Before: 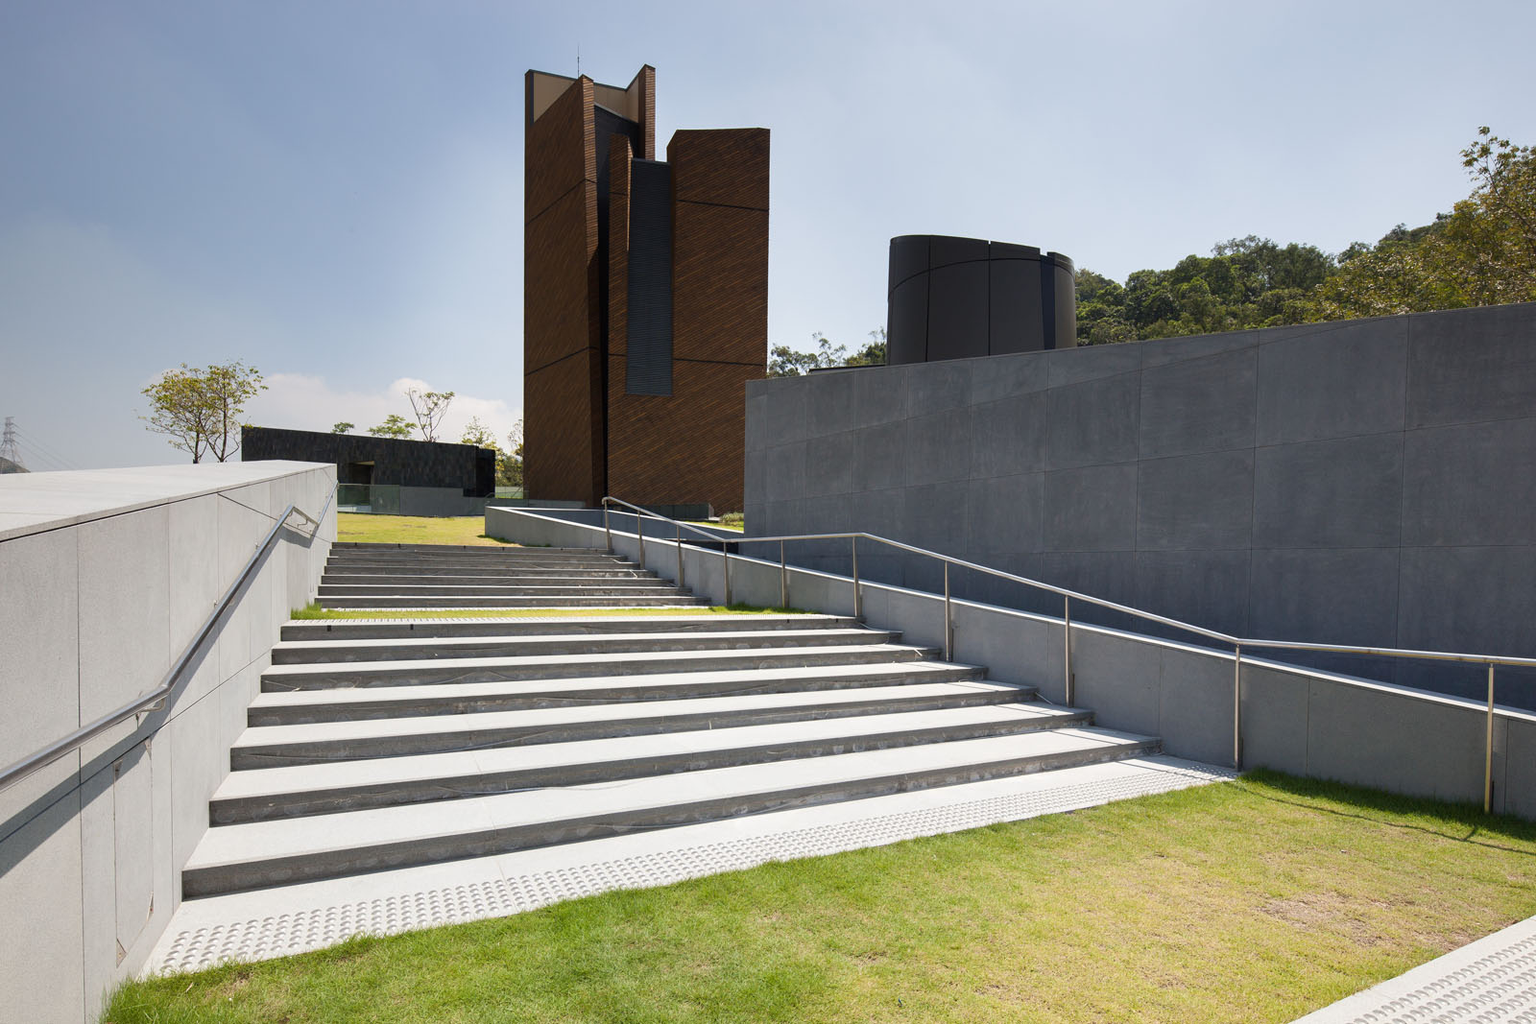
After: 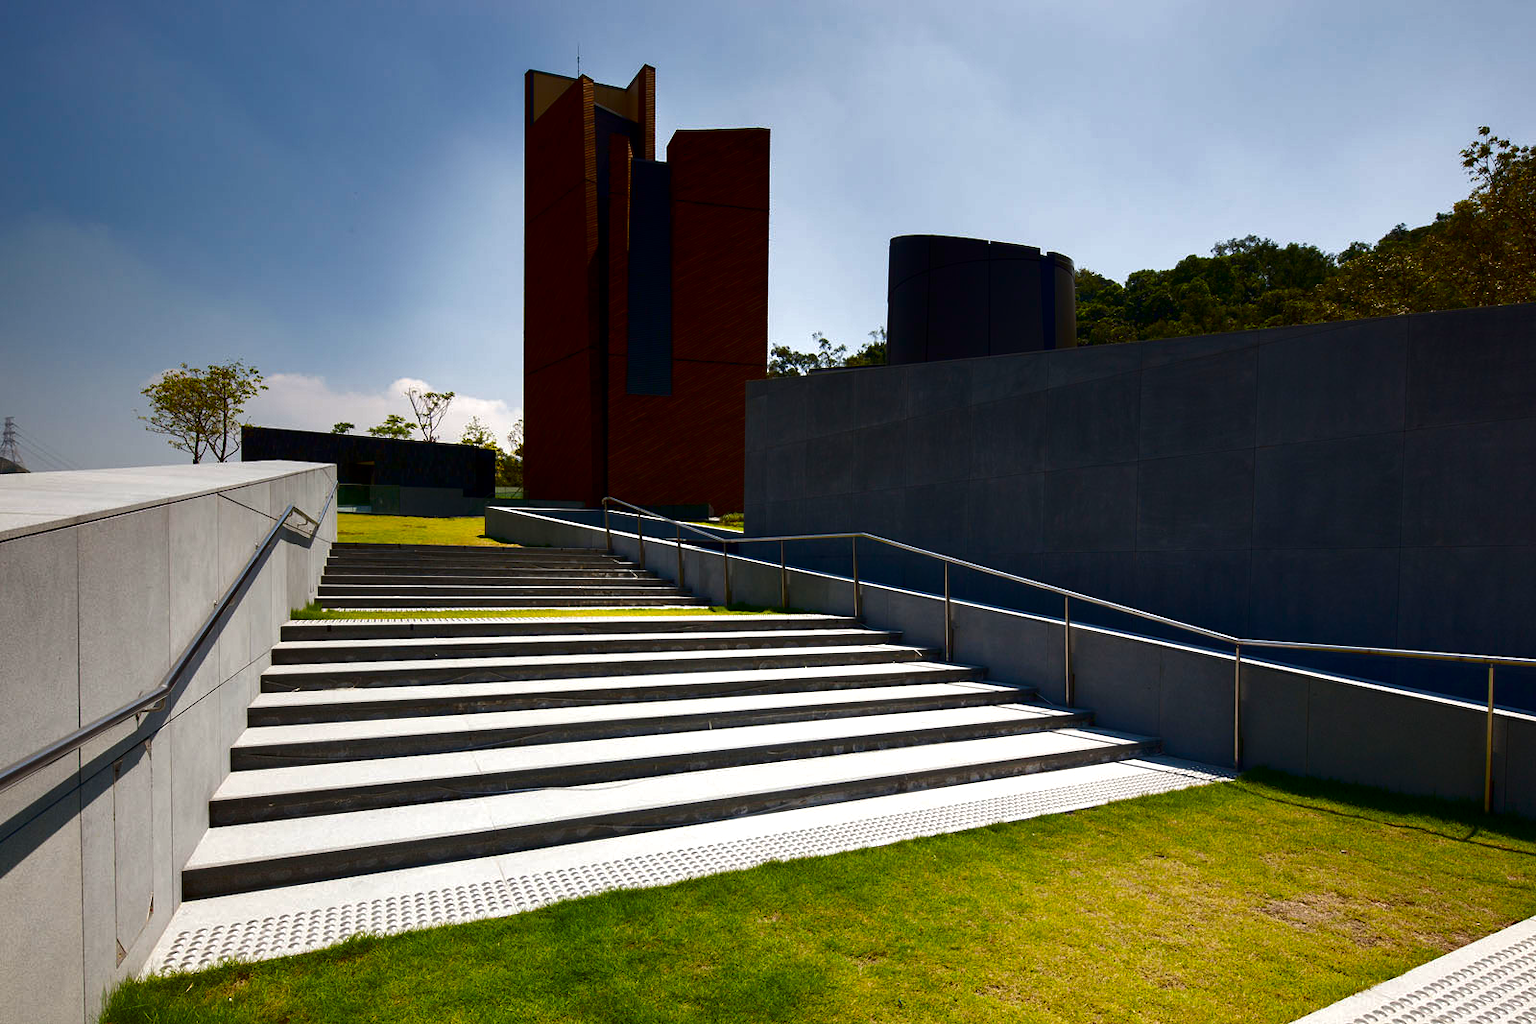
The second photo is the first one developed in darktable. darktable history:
contrast brightness saturation: brightness -0.536
color balance rgb: perceptual saturation grading › global saturation 30.877%, perceptual brilliance grading › global brilliance 2.778%, perceptual brilliance grading › highlights -2.505%, perceptual brilliance grading › shadows 2.718%, global vibrance 35.162%, contrast 9.607%
